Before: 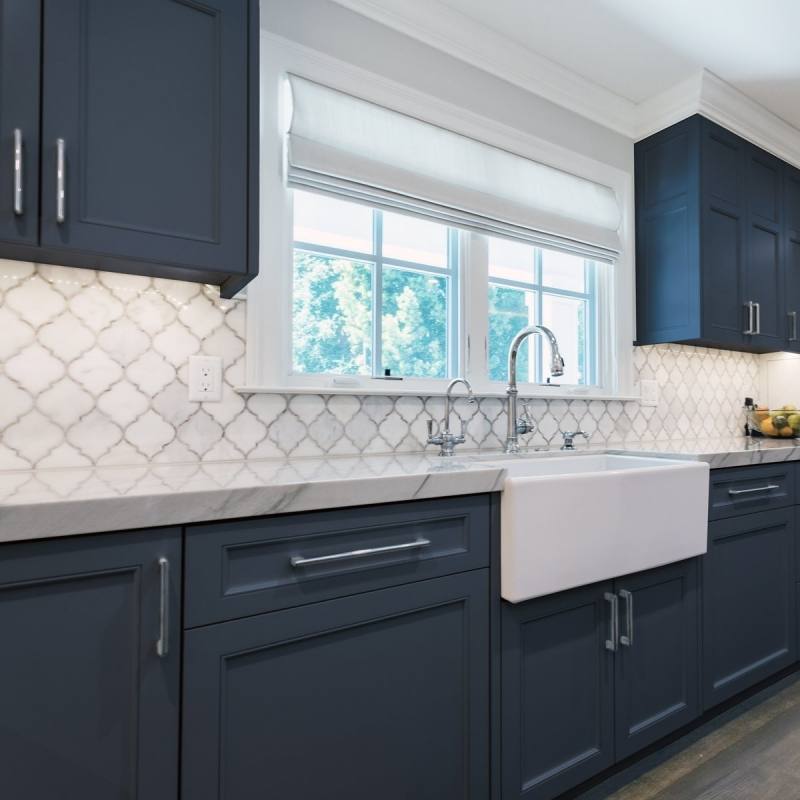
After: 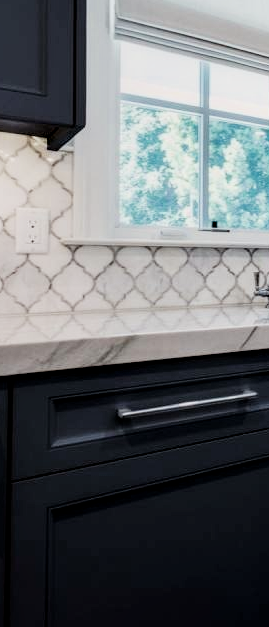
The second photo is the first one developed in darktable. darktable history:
contrast equalizer: octaves 7, y [[0.5, 0.488, 0.462, 0.461, 0.491, 0.5], [0.5 ×6], [0.5 ×6], [0 ×6], [0 ×6]]
exposure: exposure -0.041 EV, compensate exposure bias true, compensate highlight preservation false
filmic rgb: black relative exposure -8.01 EV, white relative exposure 4 EV, threshold 3.03 EV, hardness 4.2, contrast 1.361, enable highlight reconstruction true
color balance rgb: power › luminance -4.003%, power › chroma 0.533%, power › hue 41.99°, global offset › luminance -0.88%, perceptual saturation grading › global saturation 20%, perceptual saturation grading › highlights -25.477%, perceptual saturation grading › shadows 25.061%
color zones: curves: ch0 [(0, 0.5) (0.143, 0.5) (0.286, 0.5) (0.429, 0.495) (0.571, 0.437) (0.714, 0.44) (0.857, 0.496) (1, 0.5)]
local contrast: detail 150%
crop and rotate: left 21.662%, top 18.578%, right 44.606%, bottom 2.987%
